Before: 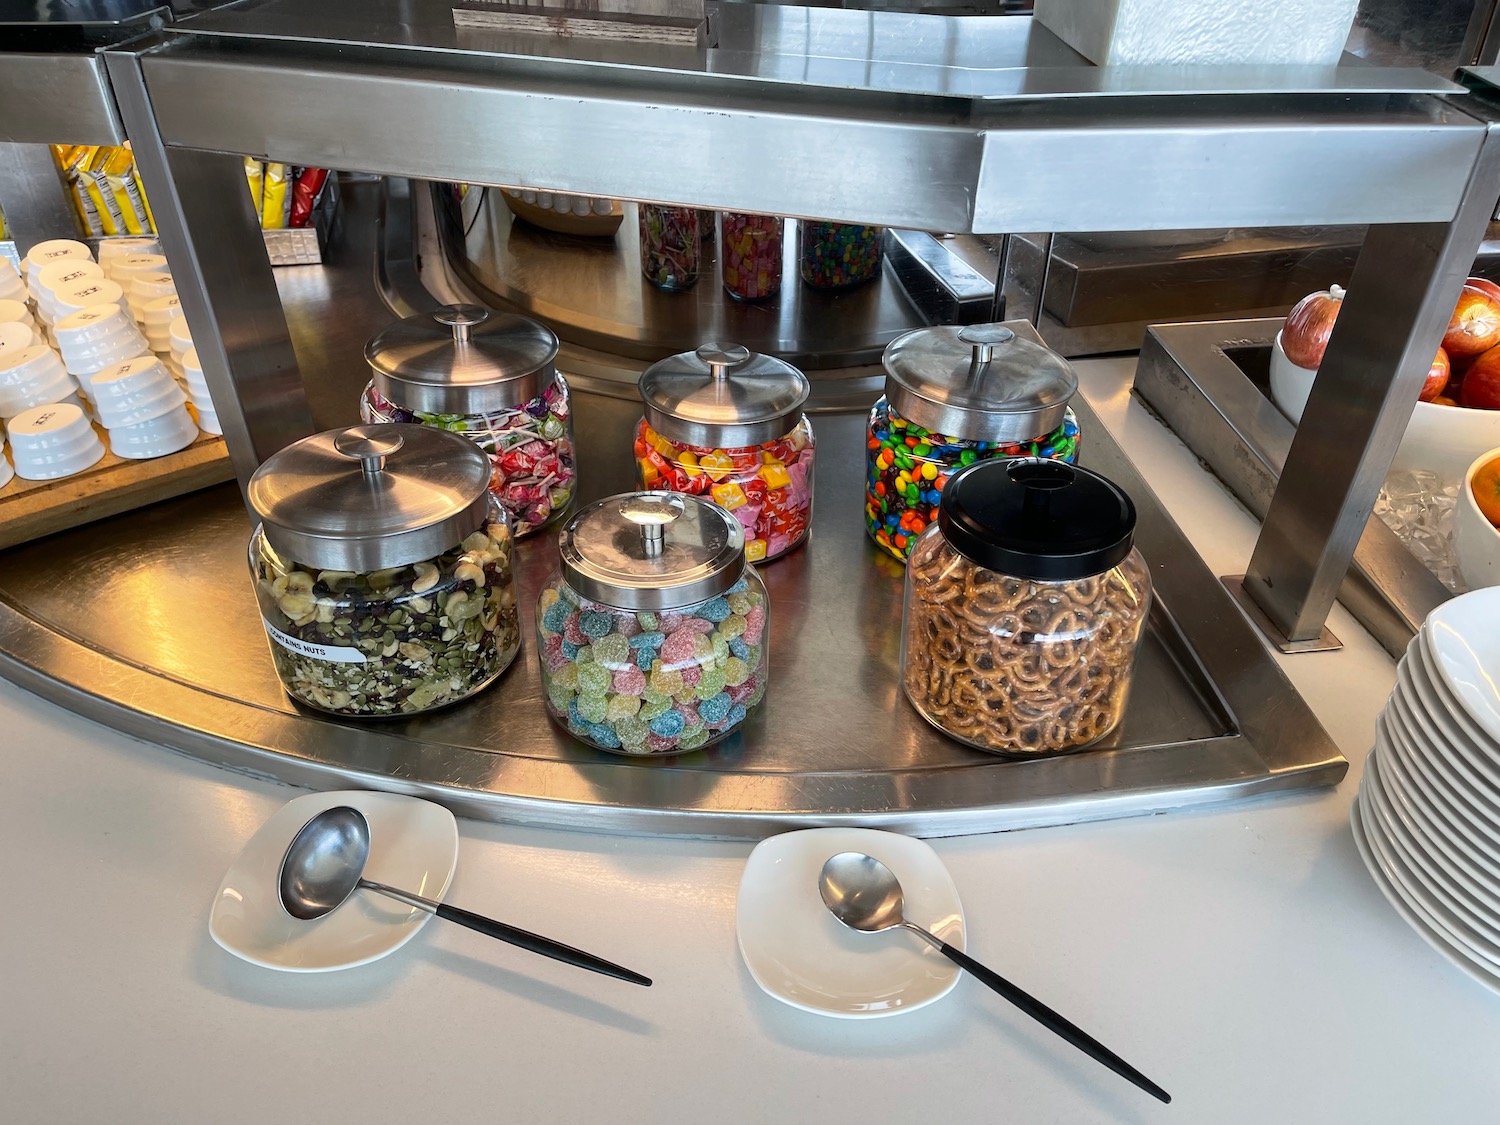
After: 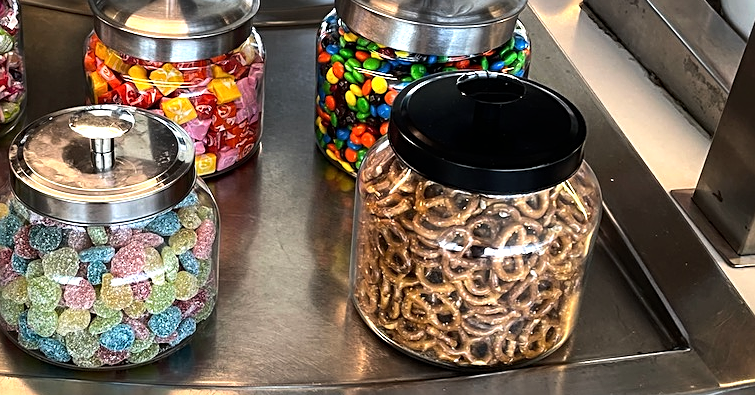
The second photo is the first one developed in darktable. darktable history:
crop: left 36.697%, top 34.322%, right 12.969%, bottom 30.548%
sharpen: on, module defaults
tone equalizer: -8 EV -0.778 EV, -7 EV -0.669 EV, -6 EV -0.6 EV, -5 EV -0.413 EV, -3 EV 0.365 EV, -2 EV 0.6 EV, -1 EV 0.681 EV, +0 EV 0.738 EV, edges refinement/feathering 500, mask exposure compensation -1.57 EV, preserve details no
